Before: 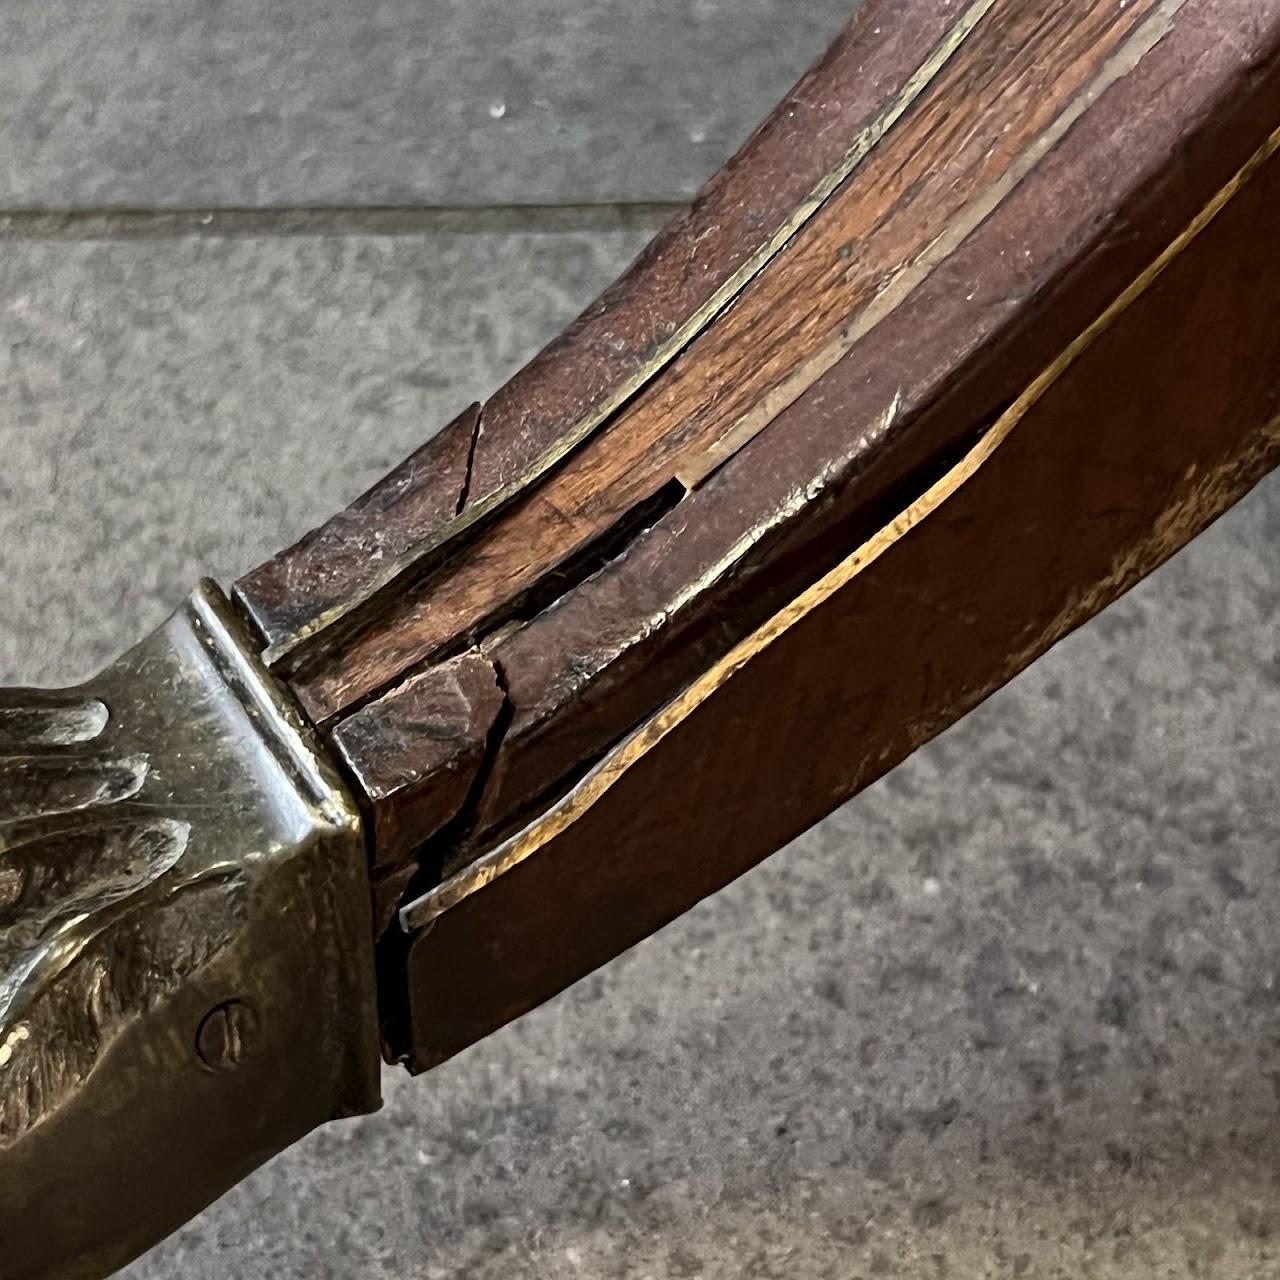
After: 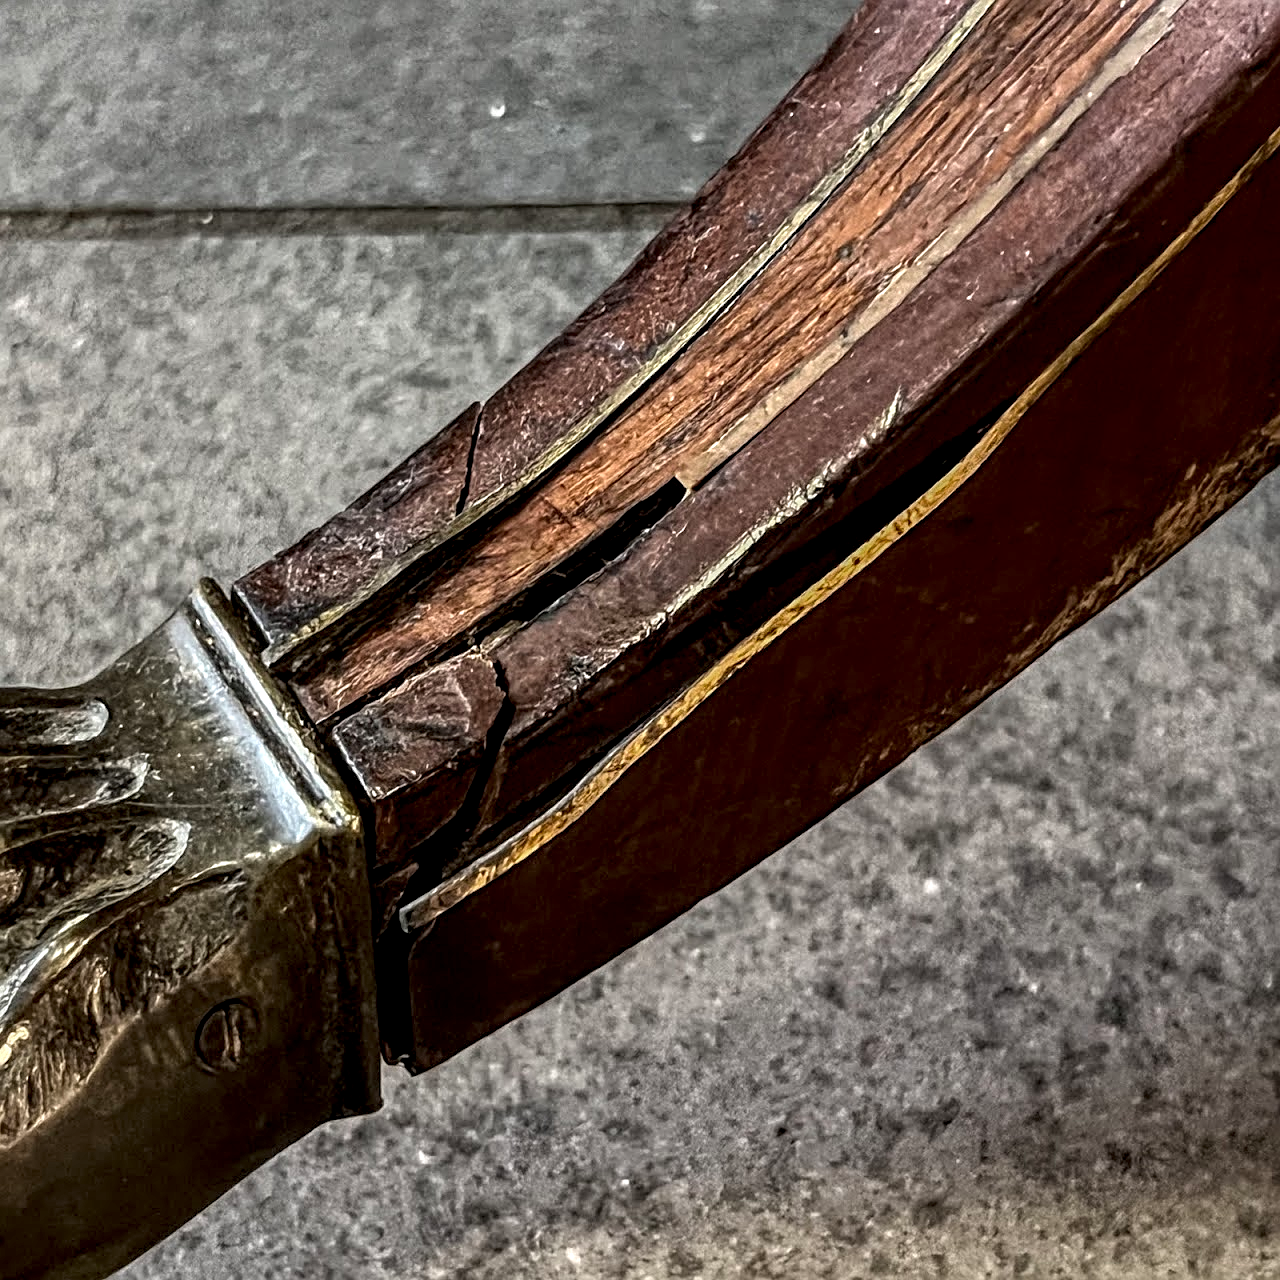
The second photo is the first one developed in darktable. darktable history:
local contrast: highlights 0%, shadows 0%, detail 182%
sharpen: on, module defaults
